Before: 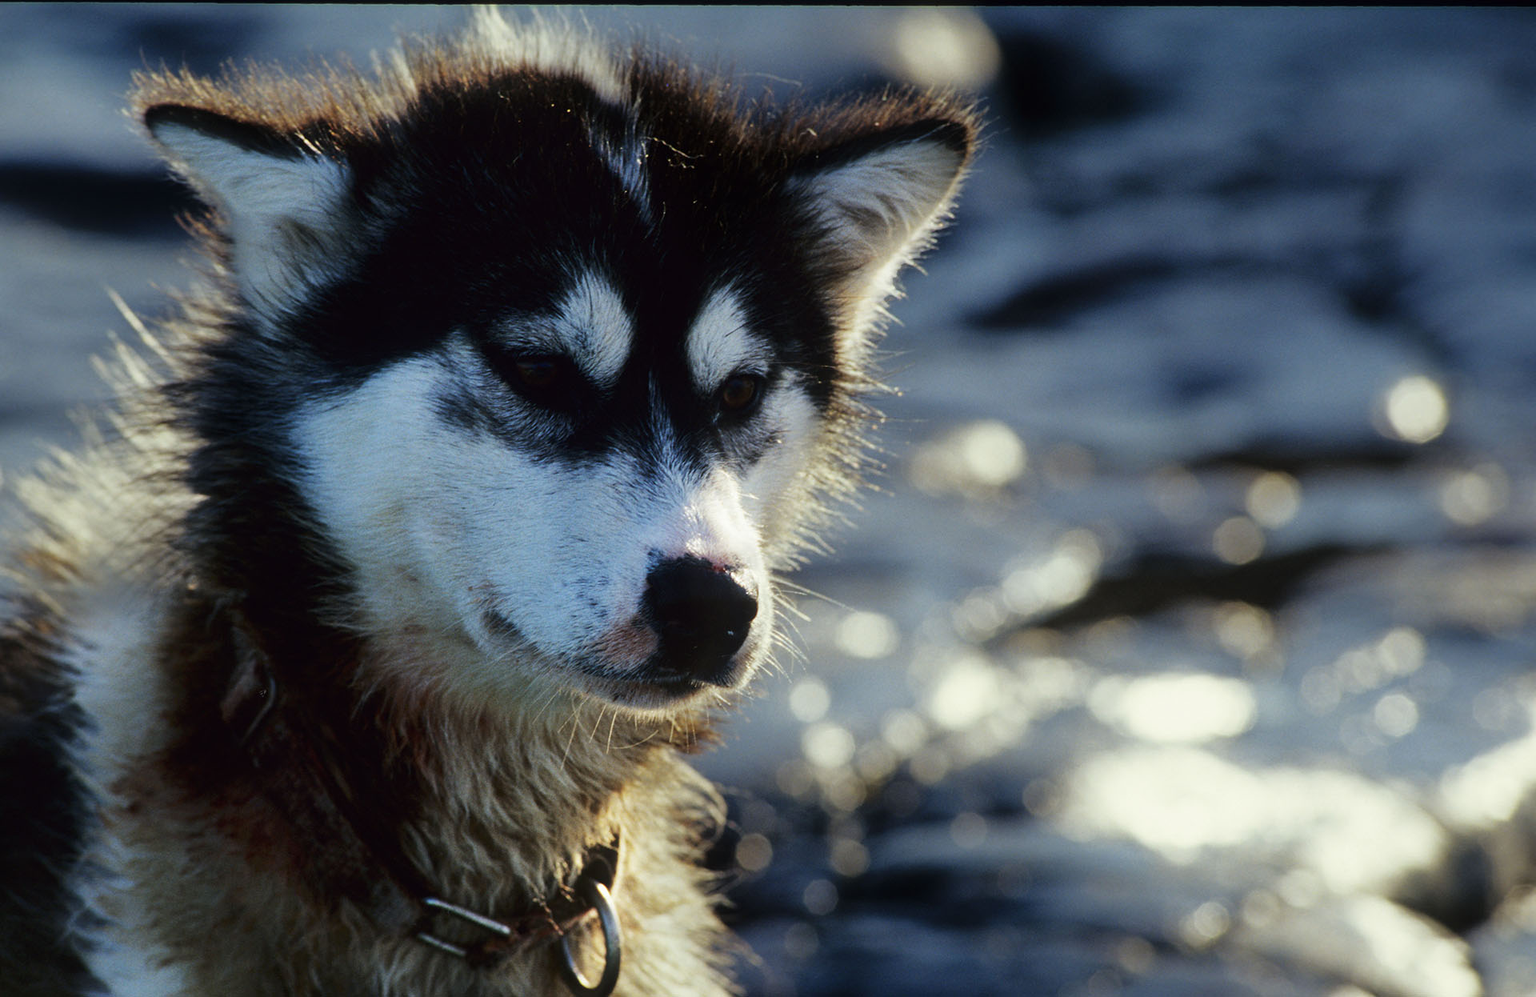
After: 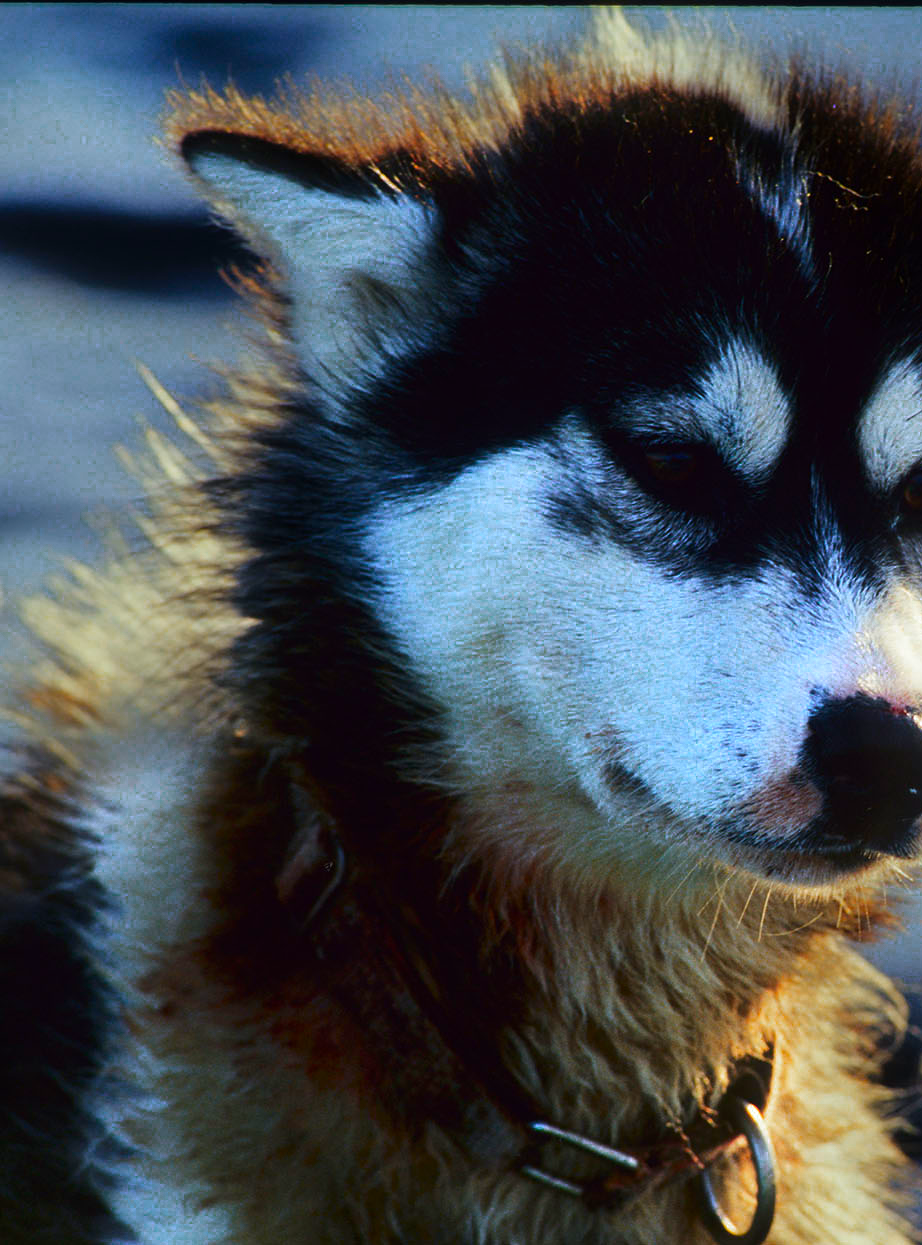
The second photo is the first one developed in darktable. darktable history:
color zones: curves: ch0 [(0.473, 0.374) (0.742, 0.784)]; ch1 [(0.354, 0.737) (0.742, 0.705)]; ch2 [(0.318, 0.421) (0.758, 0.532)]
crop and rotate: left 0.034%, top 0%, right 51.933%
shadows and highlights: shadows -25.29, highlights 50.64, soften with gaussian
contrast brightness saturation: contrast 0.037, saturation 0.164
